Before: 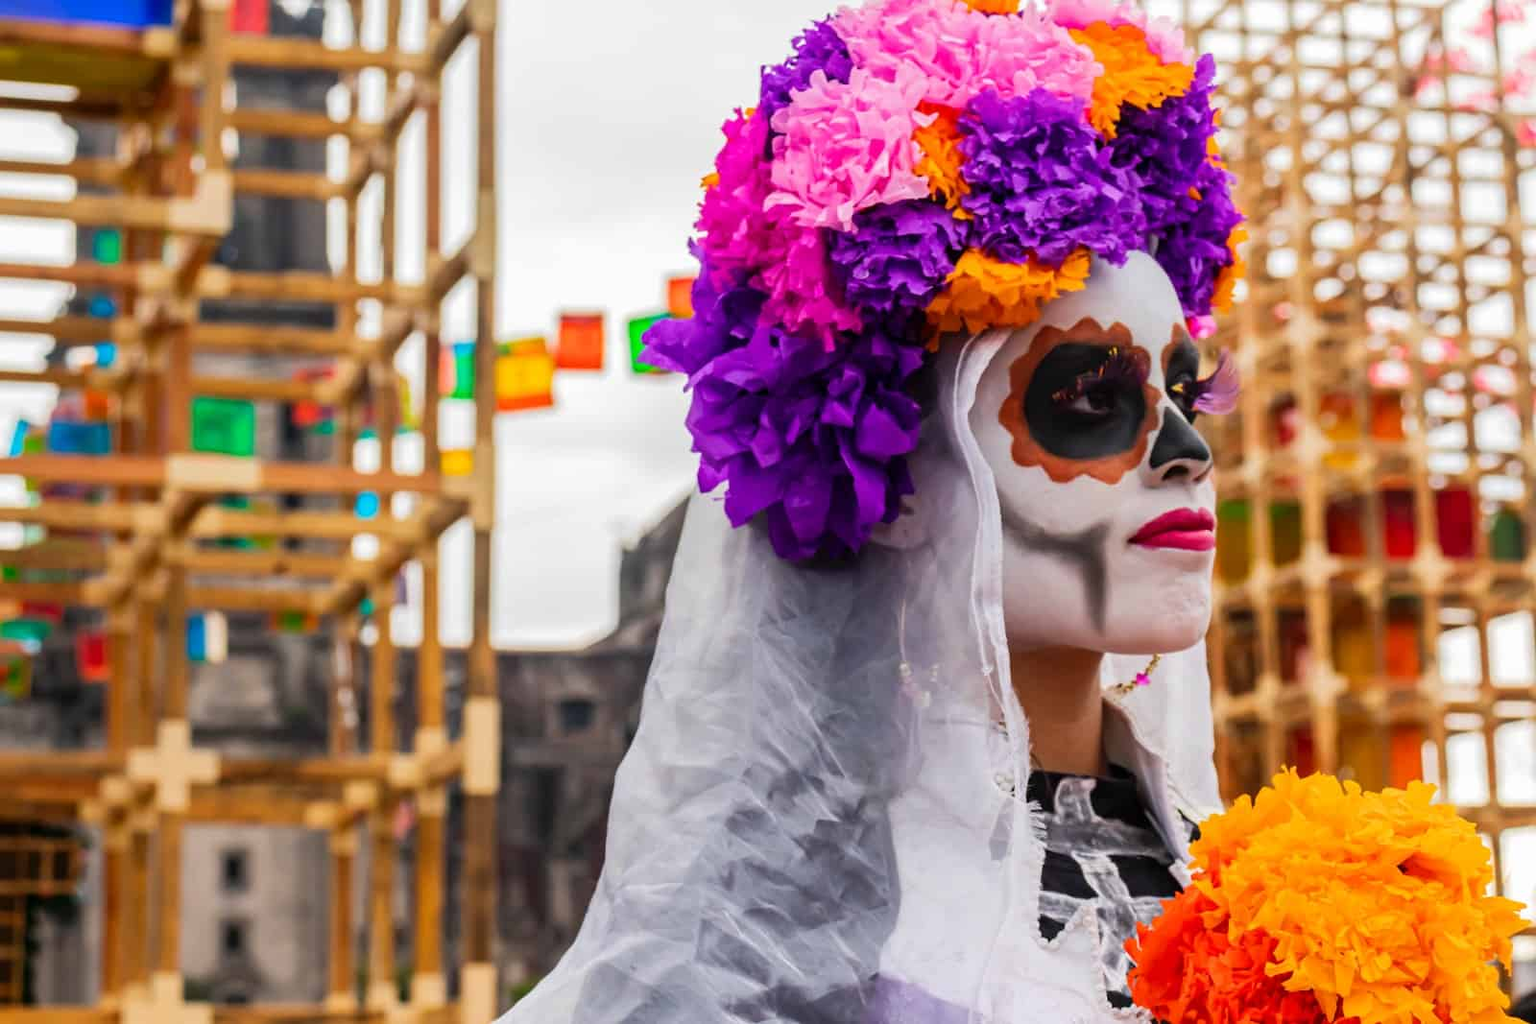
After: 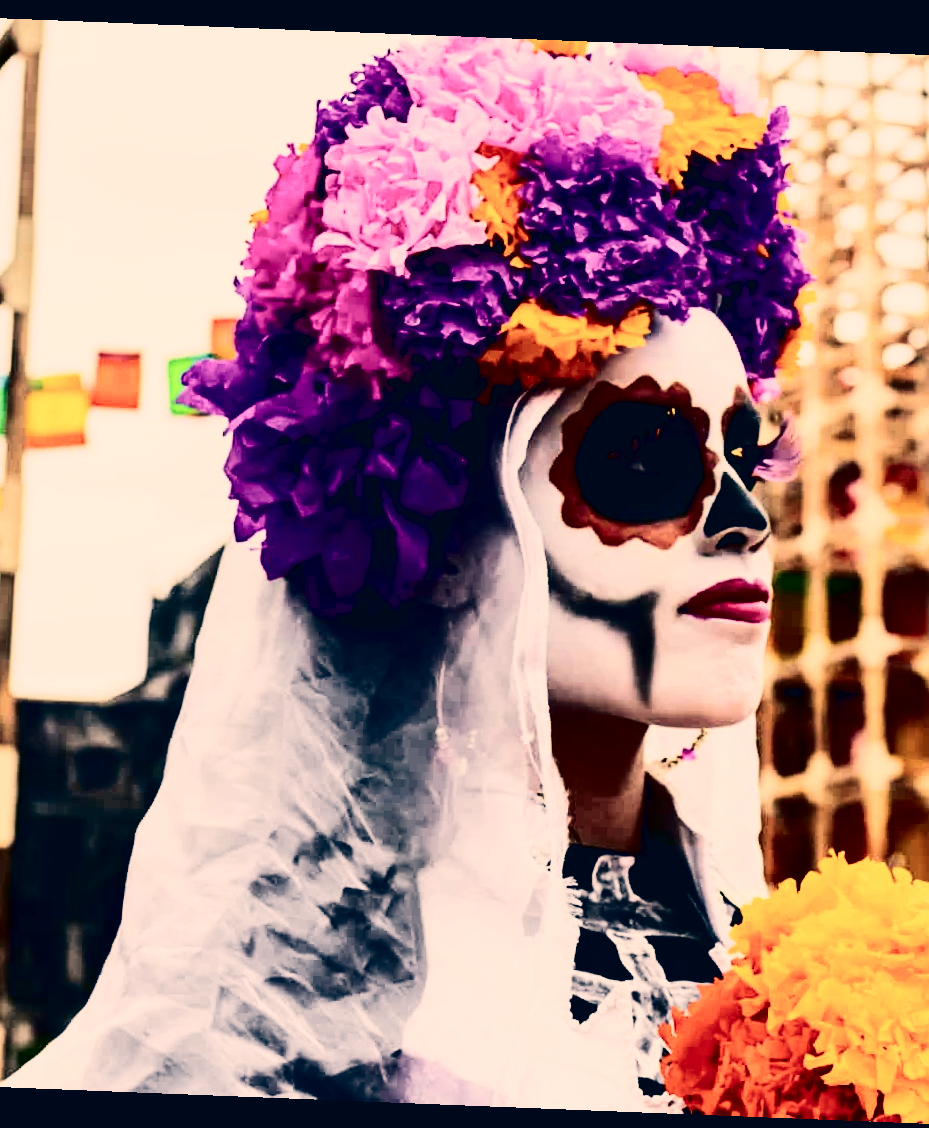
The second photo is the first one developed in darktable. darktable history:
sigmoid: skew -0.2, preserve hue 0%, red attenuation 0.1, red rotation 0.035, green attenuation 0.1, green rotation -0.017, blue attenuation 0.15, blue rotation -0.052, base primaries Rec2020
contrast brightness saturation: contrast 0.5, saturation -0.1
tone curve: curves: ch0 [(0.003, 0) (0.066, 0.017) (0.163, 0.09) (0.264, 0.238) (0.395, 0.421) (0.517, 0.56) (0.688, 0.743) (0.791, 0.814) (1, 1)]; ch1 [(0, 0) (0.164, 0.115) (0.337, 0.332) (0.39, 0.398) (0.464, 0.461) (0.501, 0.5) (0.507, 0.503) (0.534, 0.537) (0.577, 0.59) (0.652, 0.681) (0.733, 0.749) (0.811, 0.796) (1, 1)]; ch2 [(0, 0) (0.337, 0.382) (0.464, 0.476) (0.501, 0.502) (0.527, 0.54) (0.551, 0.565) (0.6, 0.59) (0.687, 0.675) (1, 1)], color space Lab, independent channels, preserve colors none
crop: left 31.458%, top 0%, right 11.876%
color correction: highlights a* 10.32, highlights b* 14.66, shadows a* -9.59, shadows b* -15.02
rotate and perspective: rotation 2.27°, automatic cropping off
